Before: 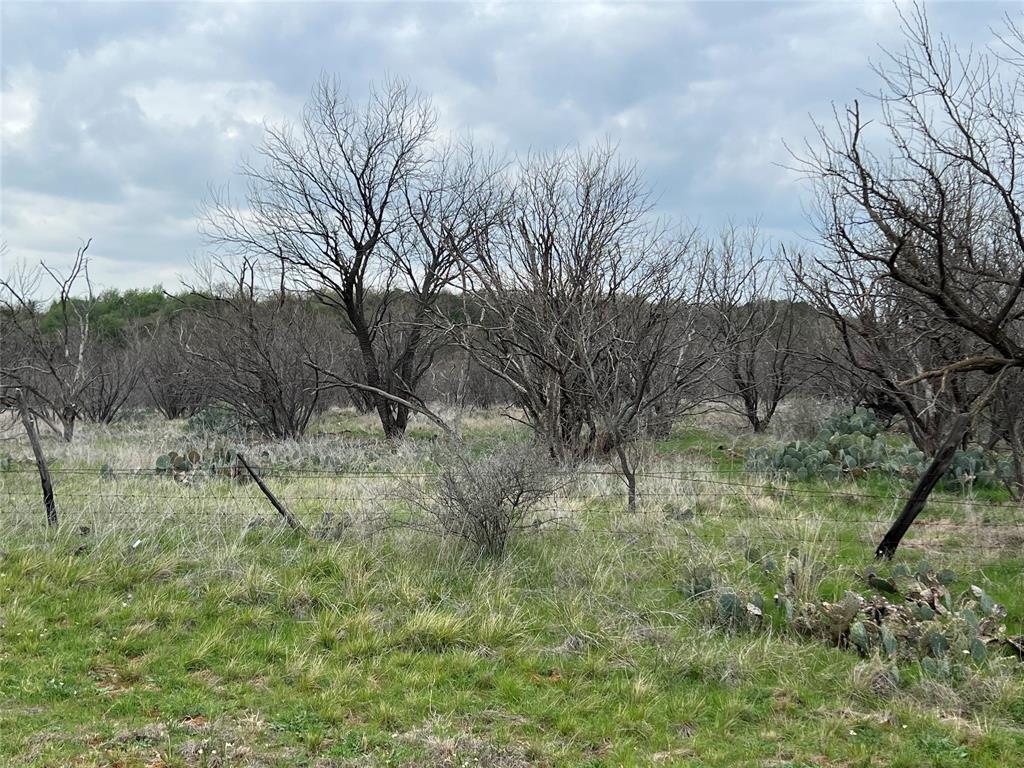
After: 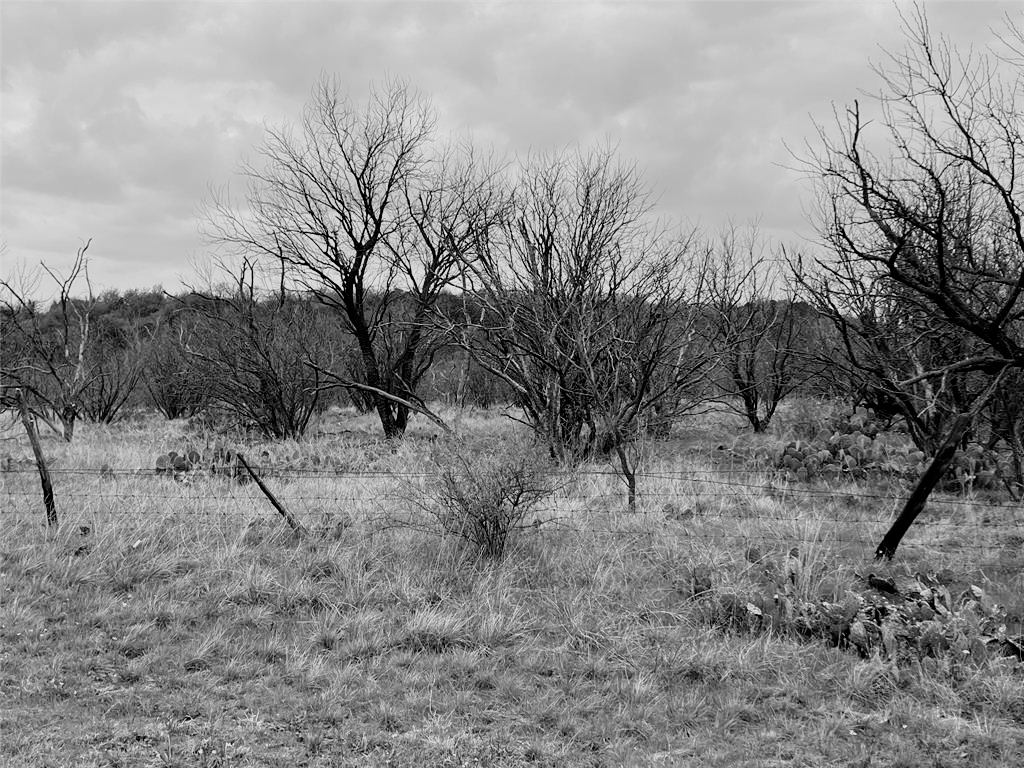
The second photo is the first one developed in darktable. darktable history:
filmic rgb: black relative exposure -5.07 EV, white relative exposure 3.55 EV, hardness 3.17, contrast 1.203, highlights saturation mix -49.31%, add noise in highlights 0.001, preserve chrominance luminance Y, color science v3 (2019), use custom middle-gray values true, contrast in highlights soft
